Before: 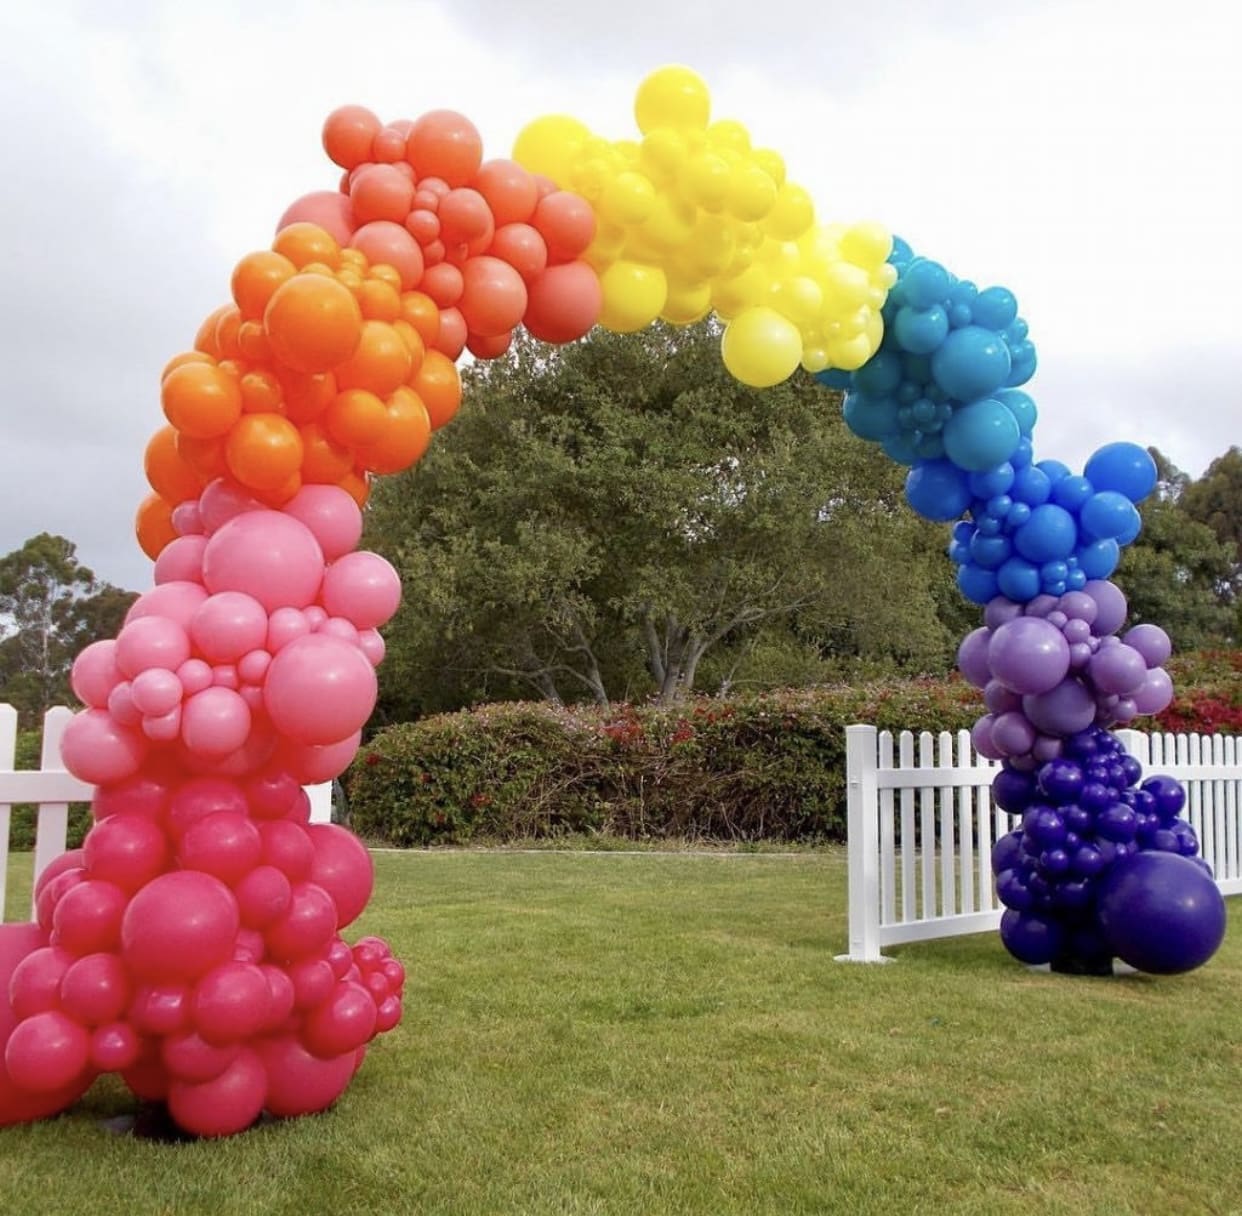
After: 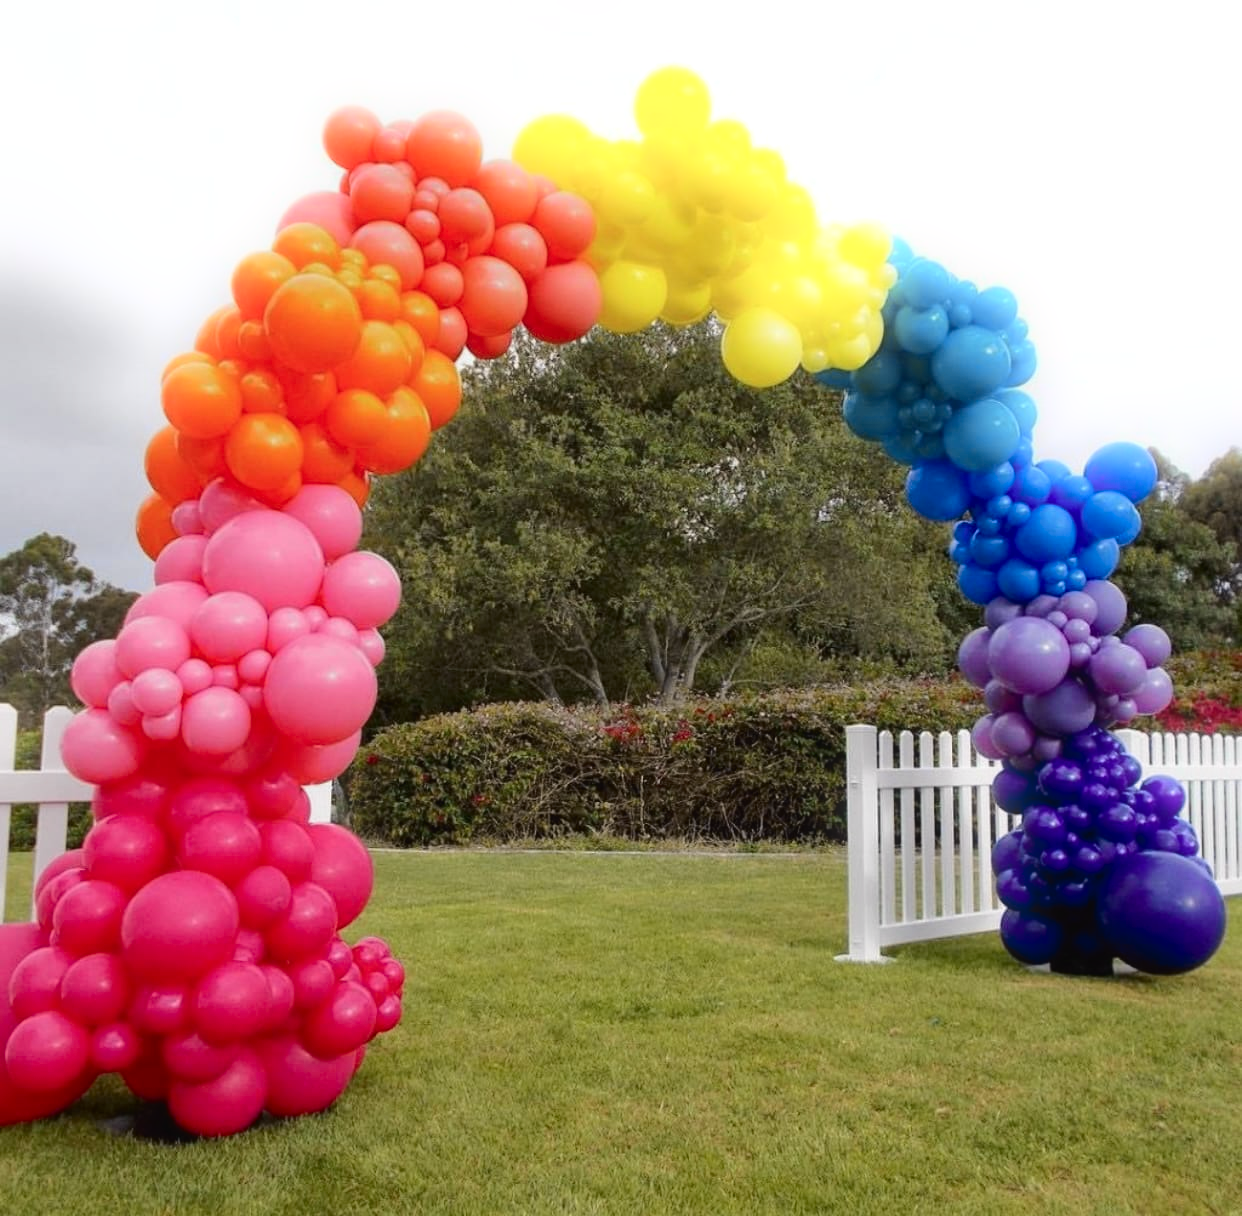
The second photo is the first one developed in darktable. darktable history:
tone equalizer: on, module defaults
bloom: size 5%, threshold 95%, strength 15%
tone curve: curves: ch0 [(0, 0.021) (0.049, 0.044) (0.157, 0.131) (0.365, 0.359) (0.499, 0.517) (0.675, 0.667) (0.856, 0.83) (1, 0.969)]; ch1 [(0, 0) (0.302, 0.309) (0.433, 0.443) (0.472, 0.47) (0.502, 0.503) (0.527, 0.516) (0.564, 0.557) (0.614, 0.645) (0.677, 0.722) (0.859, 0.889) (1, 1)]; ch2 [(0, 0) (0.33, 0.301) (0.447, 0.44) (0.487, 0.496) (0.502, 0.501) (0.535, 0.537) (0.565, 0.558) (0.608, 0.624) (1, 1)], color space Lab, independent channels, preserve colors none
